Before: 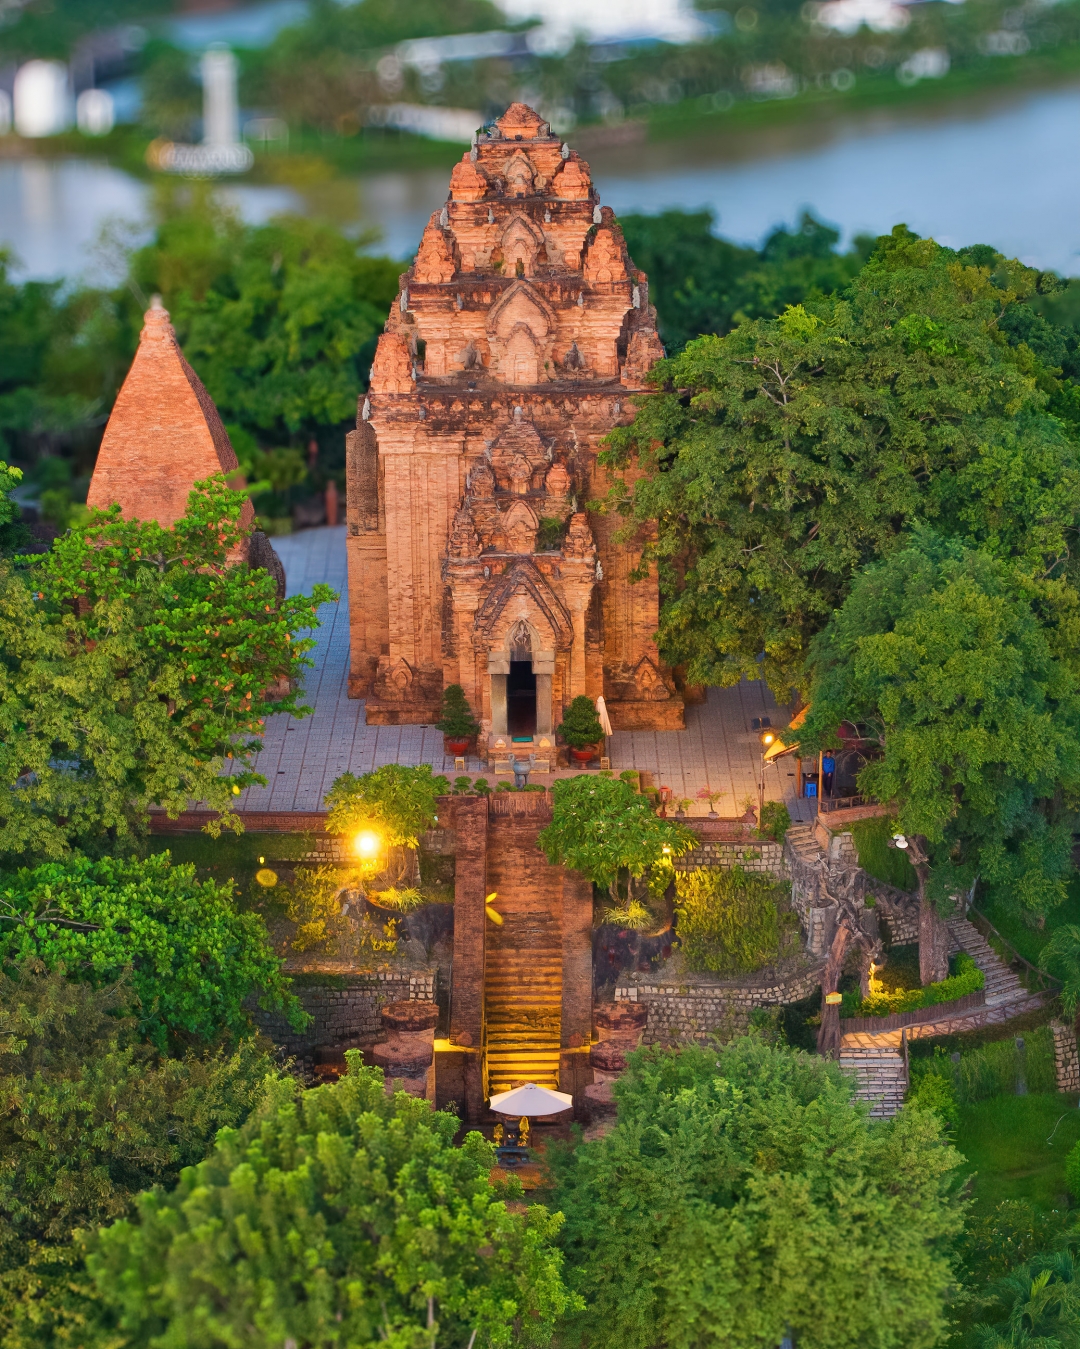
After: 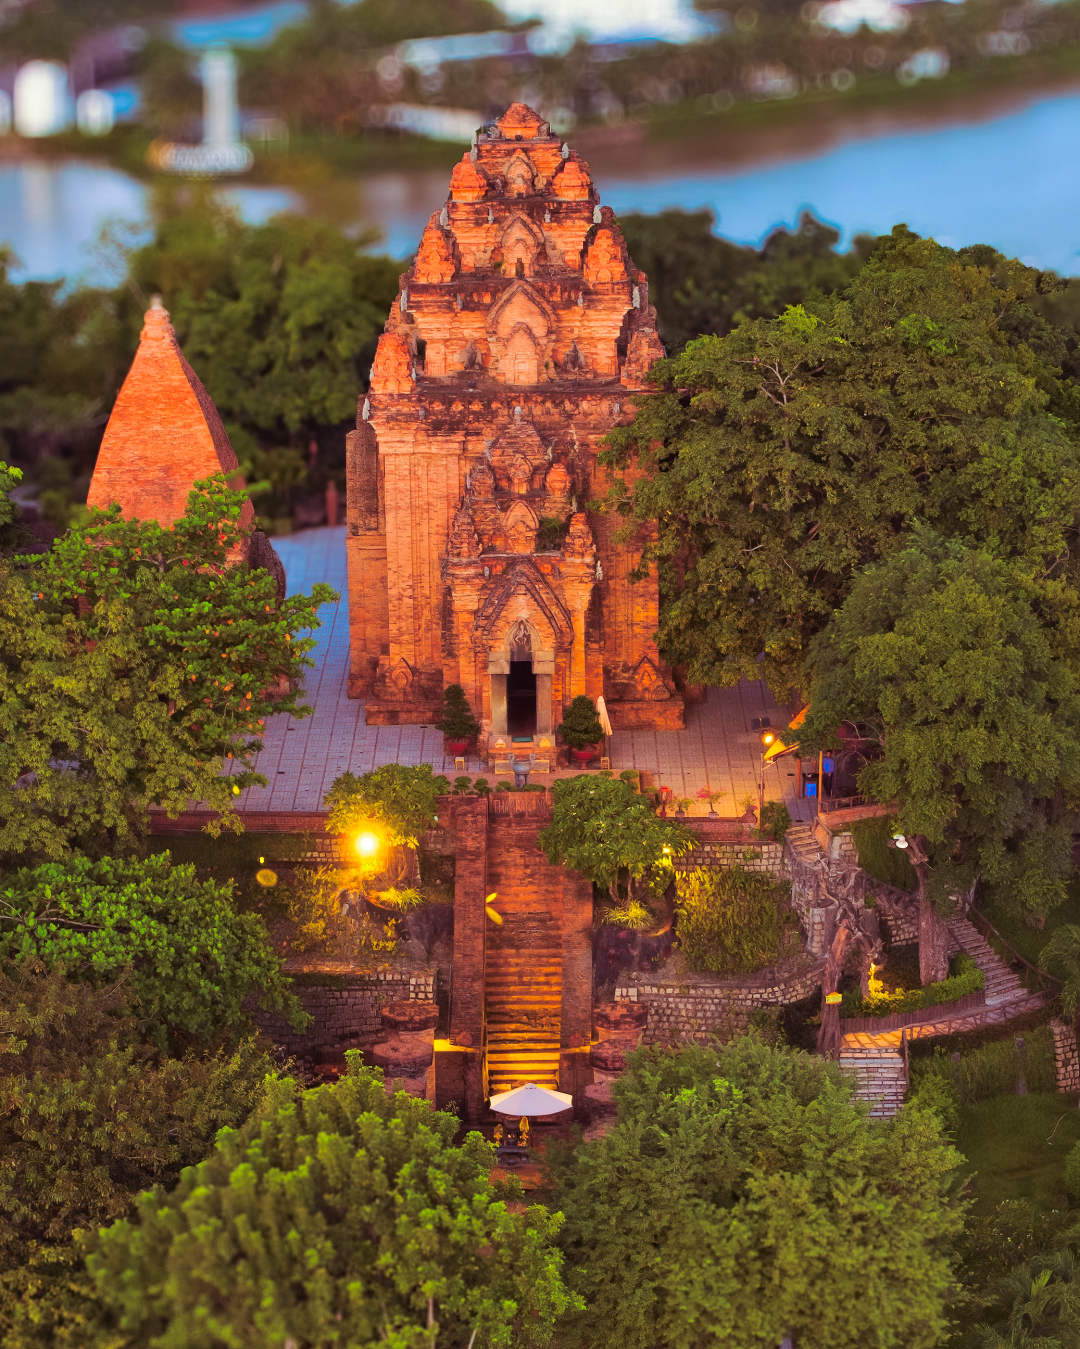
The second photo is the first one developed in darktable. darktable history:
split-toning: on, module defaults
contrast brightness saturation: saturation 0.5
